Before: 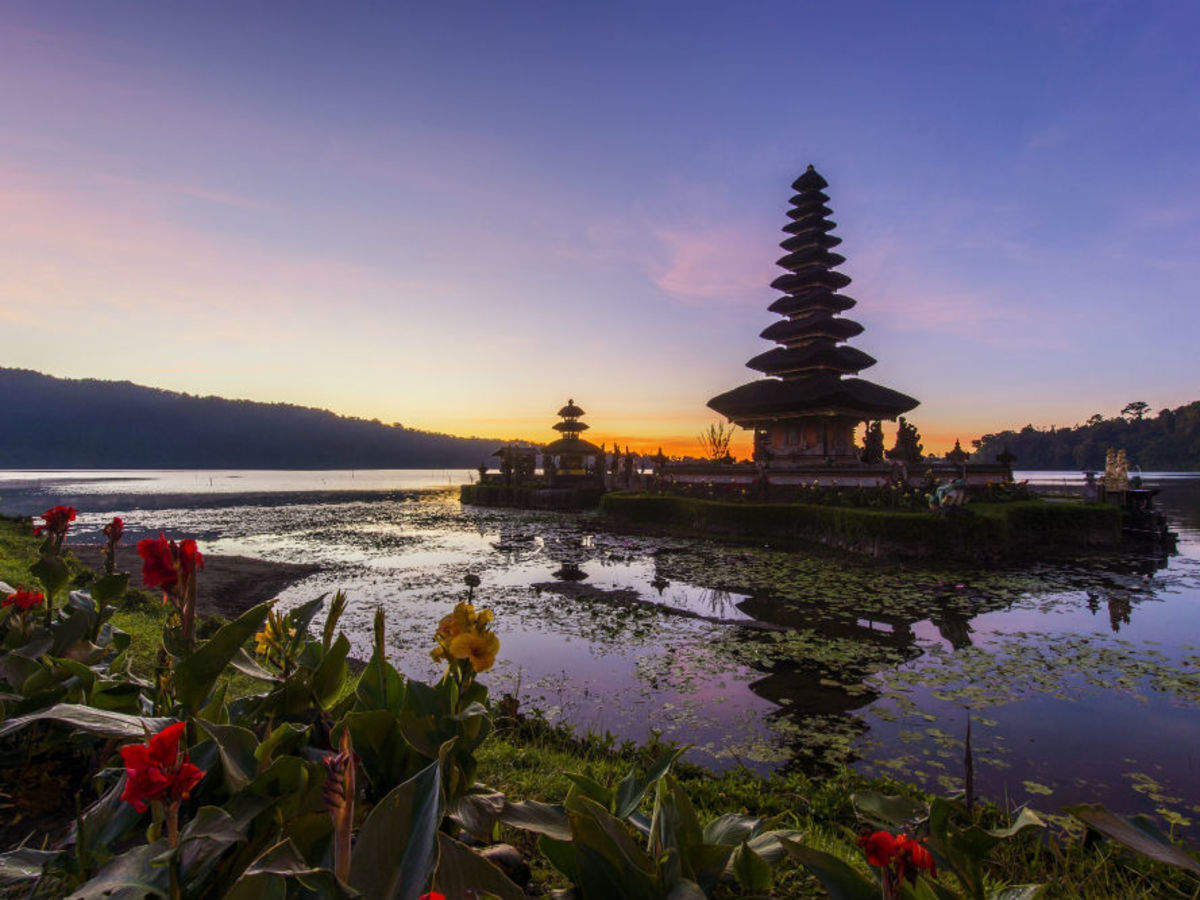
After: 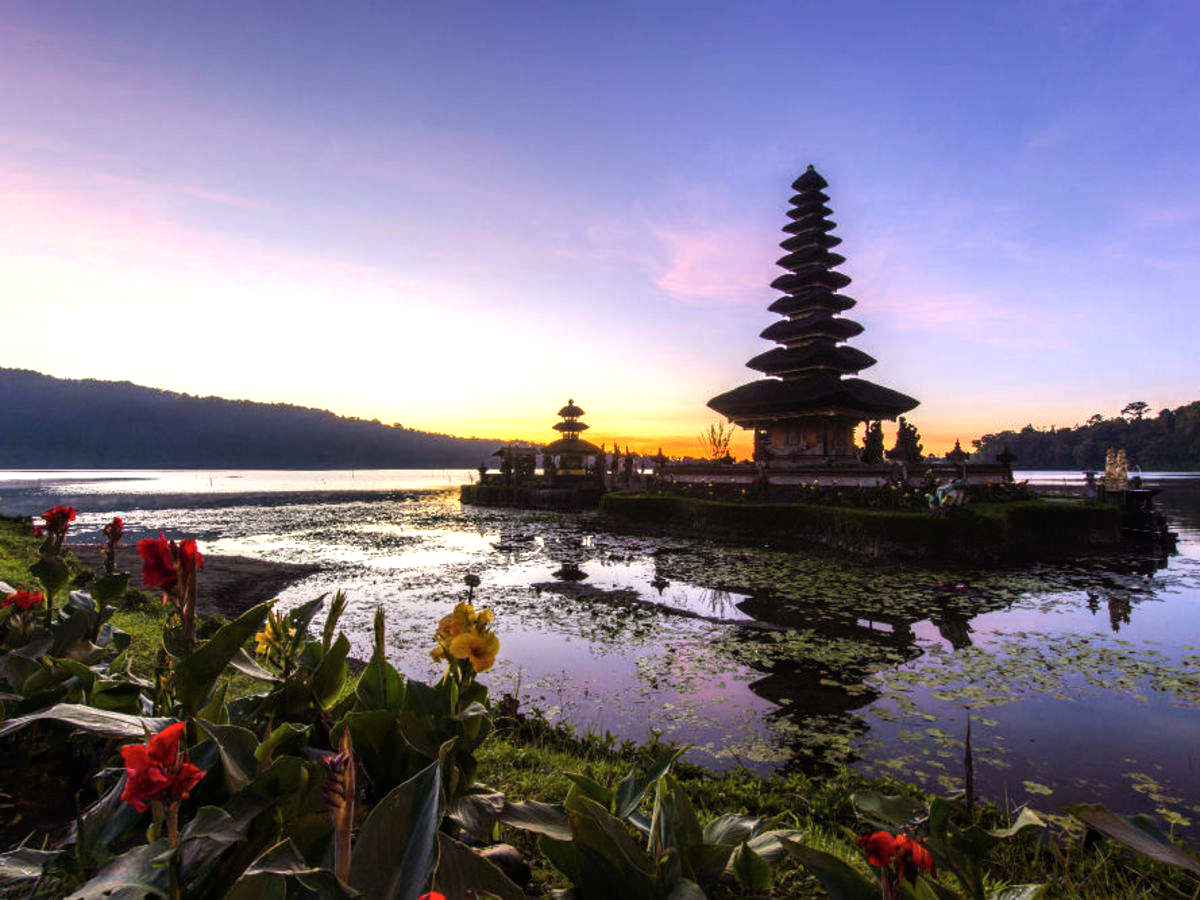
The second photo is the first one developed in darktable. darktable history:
tone equalizer: -8 EV -0.739 EV, -7 EV -0.718 EV, -6 EV -0.585 EV, -5 EV -0.395 EV, -3 EV 0.375 EV, -2 EV 0.6 EV, -1 EV 0.695 EV, +0 EV 0.724 EV
shadows and highlights: radius 173.71, shadows 27.61, white point adjustment 3.2, highlights -68.74, soften with gaussian
